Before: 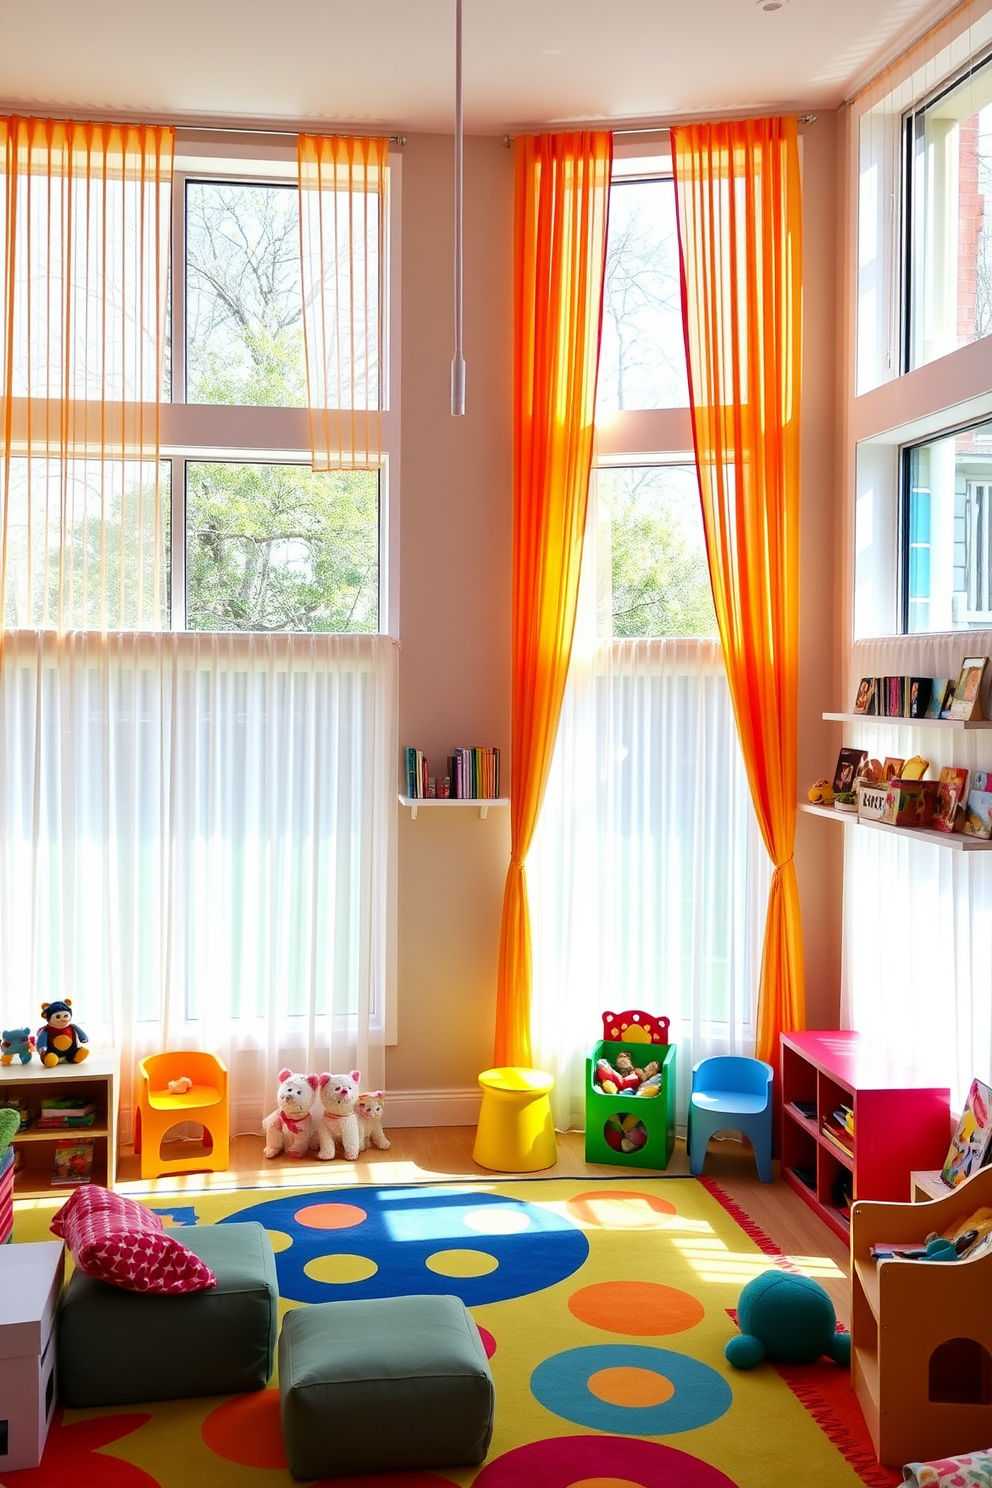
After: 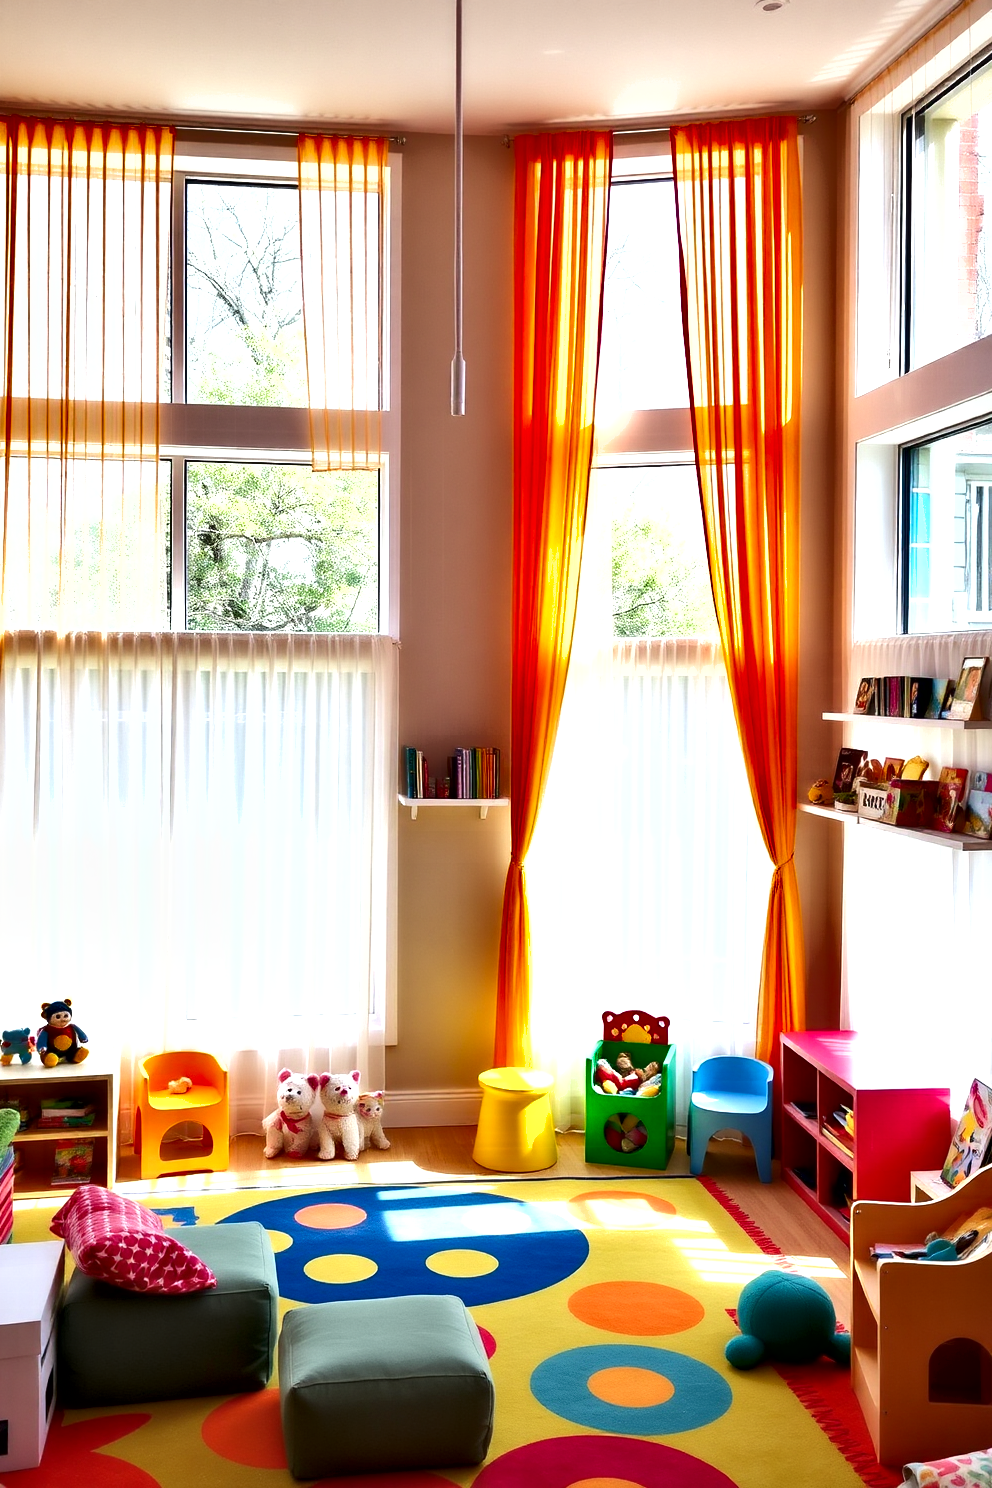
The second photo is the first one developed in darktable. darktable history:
shadows and highlights: low approximation 0.01, soften with gaussian
contrast equalizer: octaves 7, y [[0.514, 0.573, 0.581, 0.508, 0.5, 0.5], [0.5 ×6], [0.5 ×6], [0 ×6], [0 ×6]]
tone curve: curves: ch0 [(0, 0) (0.003, 0.003) (0.011, 0.01) (0.025, 0.023) (0.044, 0.042) (0.069, 0.065) (0.1, 0.094) (0.136, 0.128) (0.177, 0.167) (0.224, 0.211) (0.277, 0.261) (0.335, 0.315) (0.399, 0.375) (0.468, 0.441) (0.543, 0.543) (0.623, 0.623) (0.709, 0.709) (0.801, 0.801) (0.898, 0.898) (1, 1)], color space Lab, independent channels, preserve colors none
exposure: black level correction 0, exposure 0.499 EV, compensate highlight preservation false
